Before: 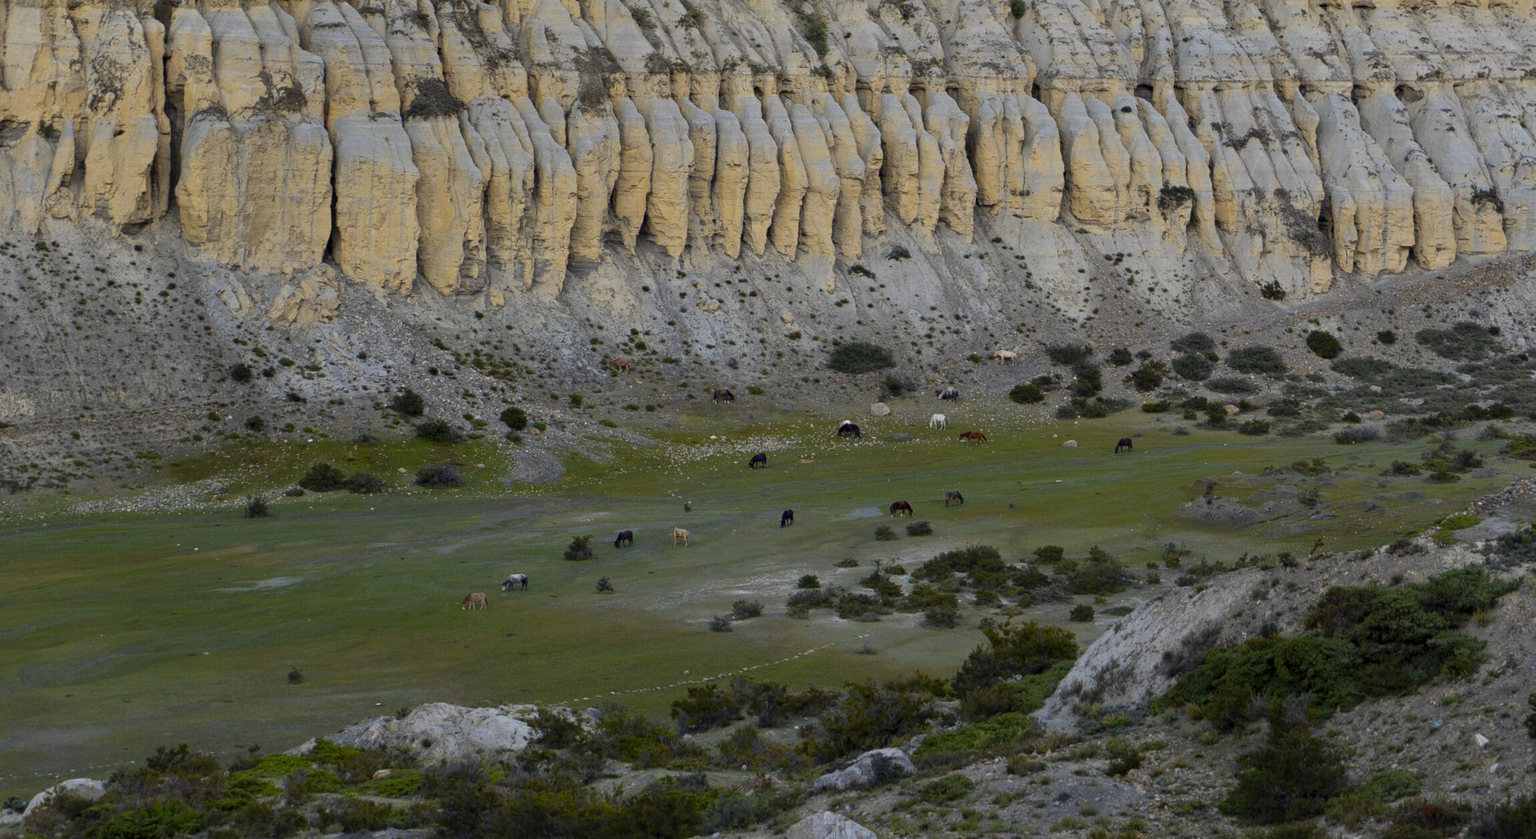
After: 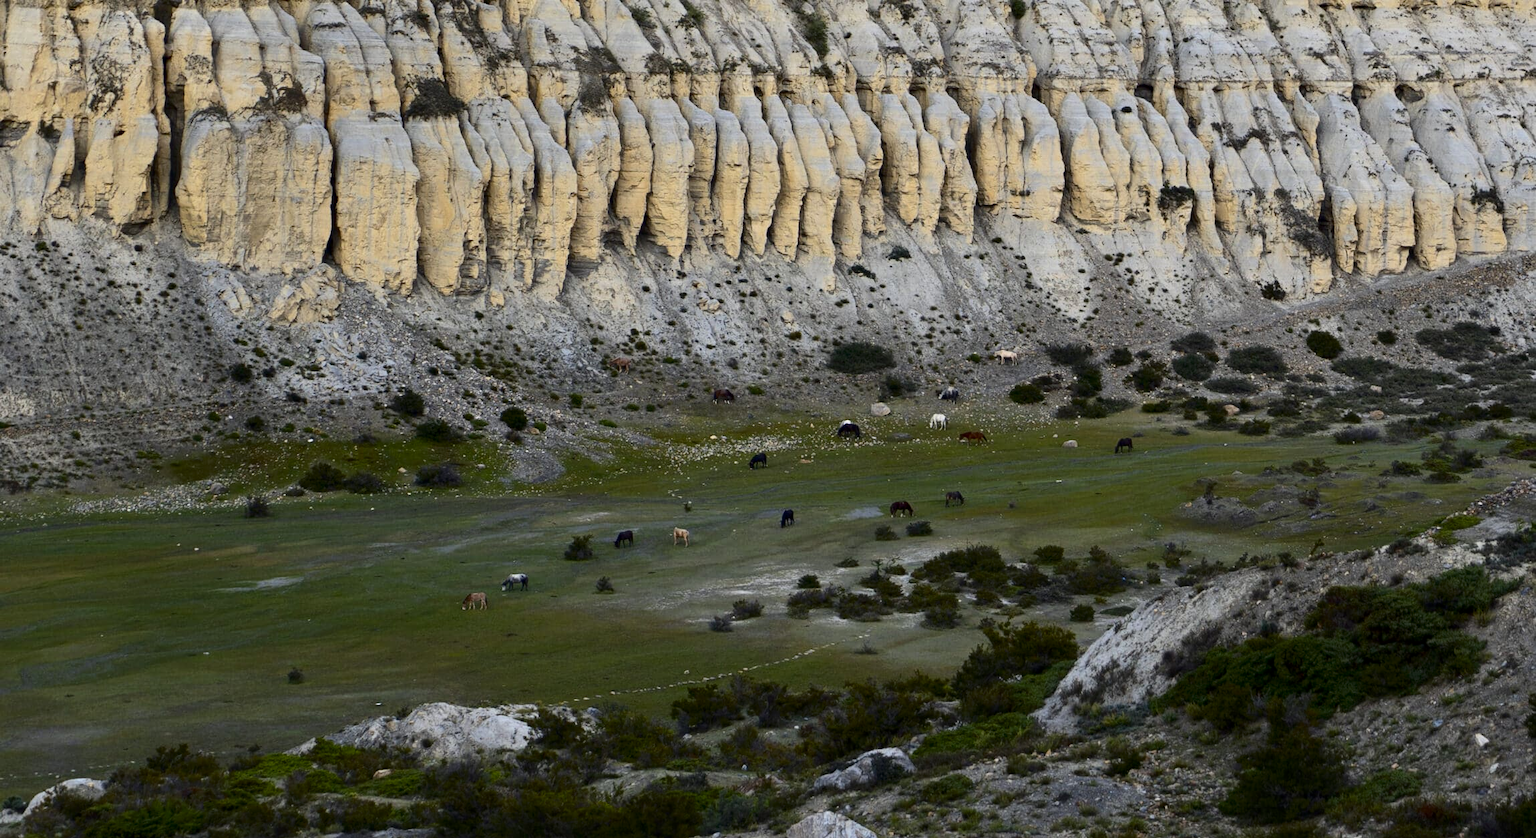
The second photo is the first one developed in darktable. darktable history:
contrast brightness saturation: contrast 0.28
exposure: black level correction 0.001, exposure 0.191 EV, compensate highlight preservation false
